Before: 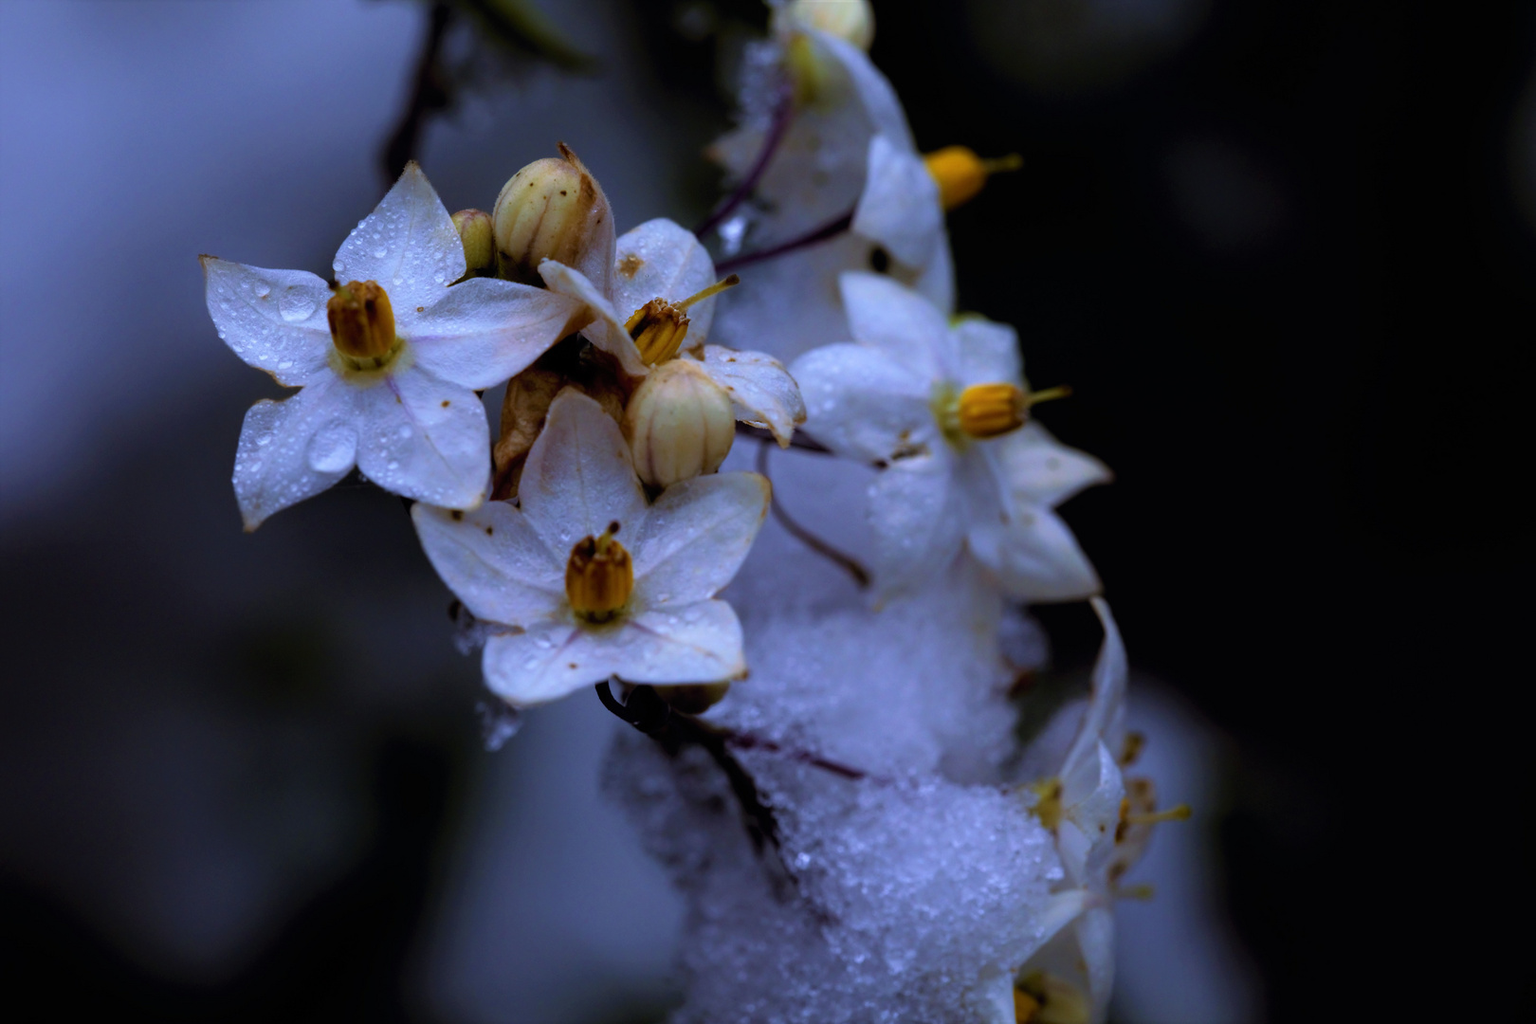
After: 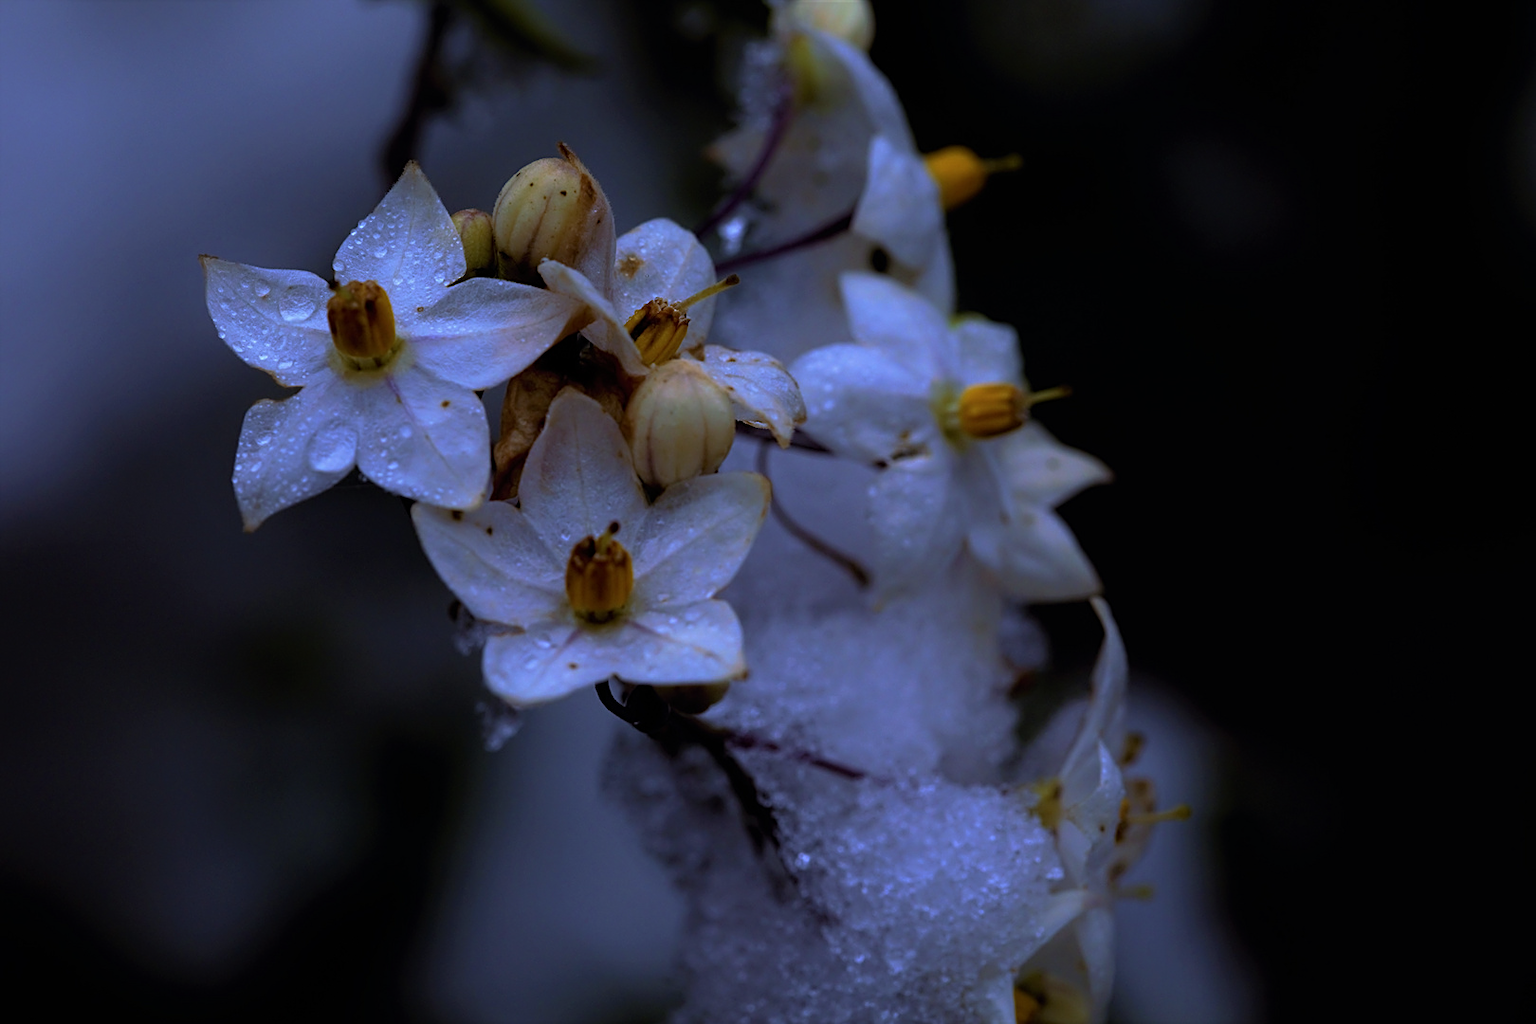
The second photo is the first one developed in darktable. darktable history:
base curve: curves: ch0 [(0, 0) (0.595, 0.418) (1, 1)], preserve colors none
exposure: exposure -0.04 EV, compensate highlight preservation false
sharpen: on, module defaults
